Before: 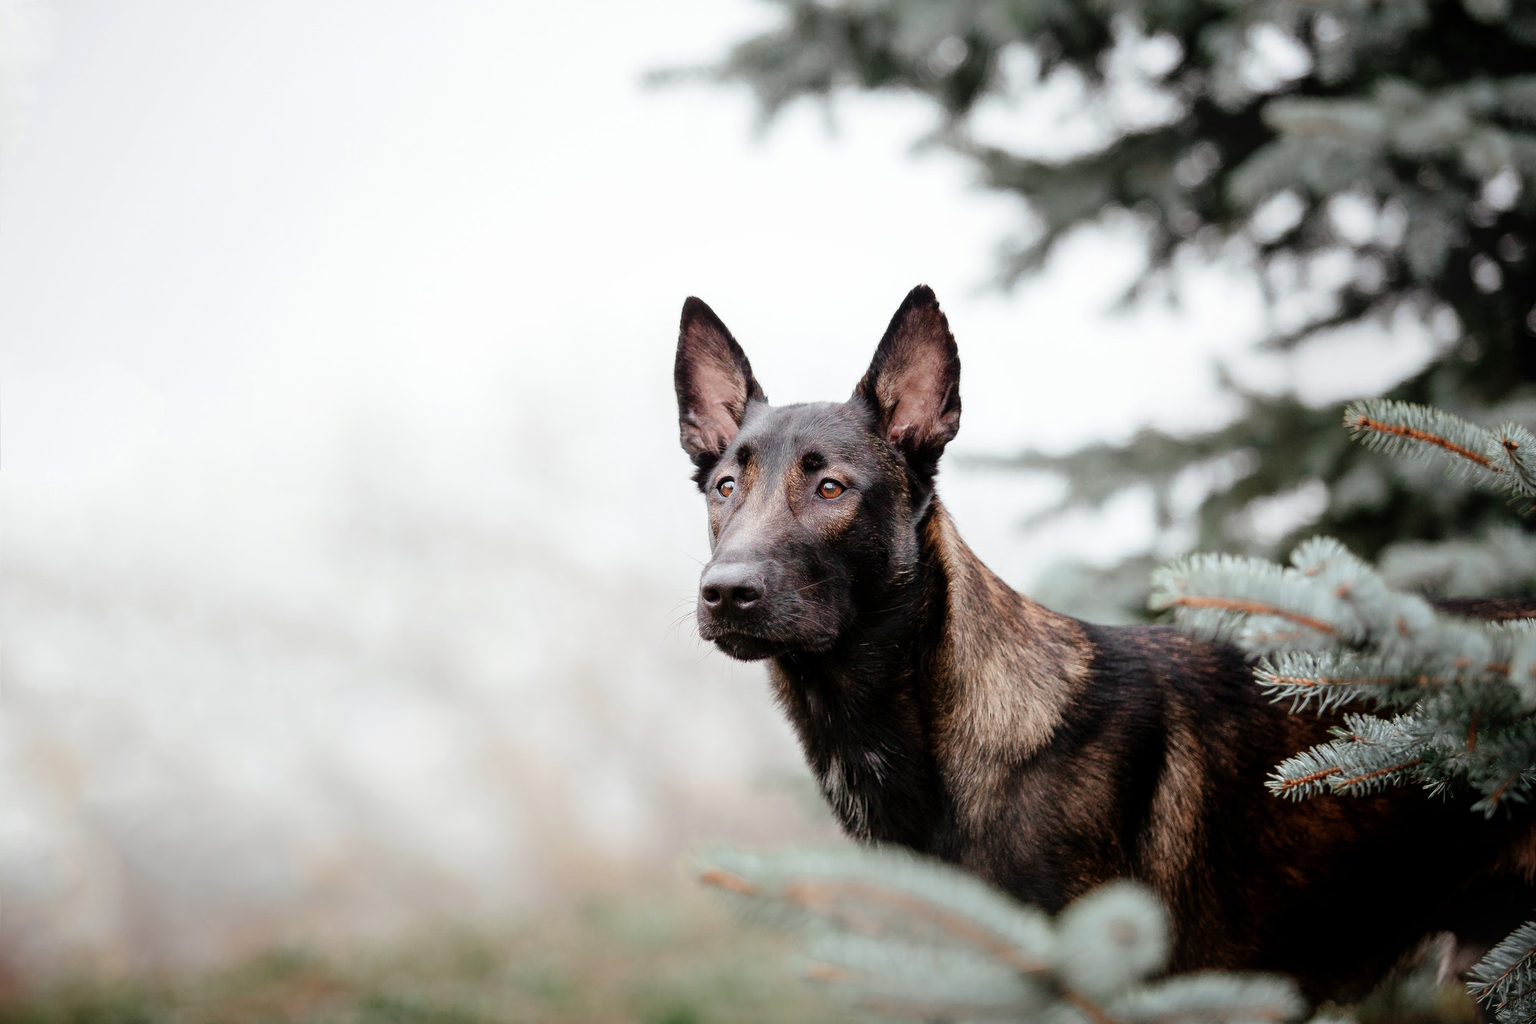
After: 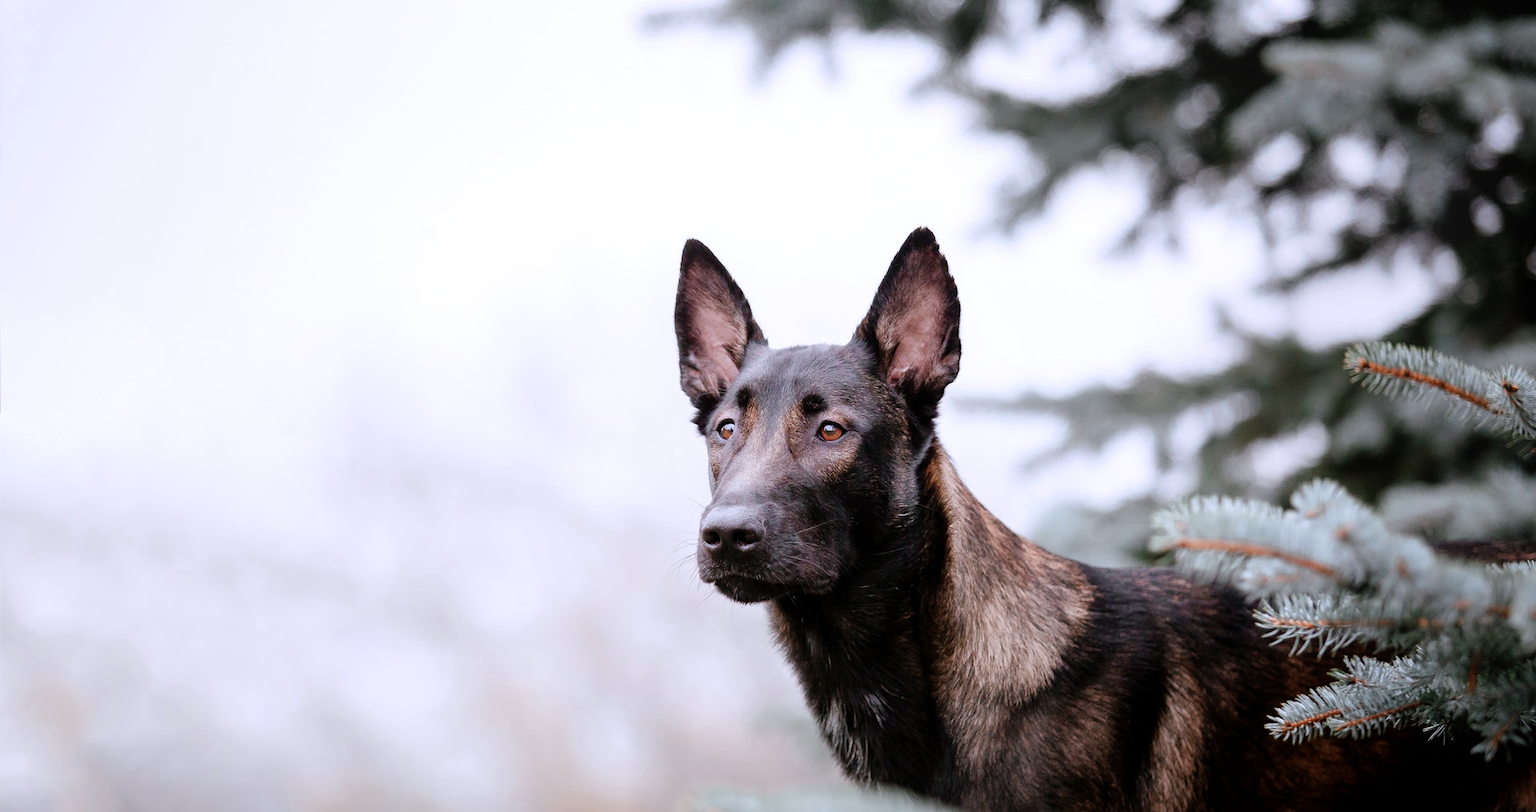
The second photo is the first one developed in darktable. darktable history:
crop and rotate: top 5.667%, bottom 14.937%
white balance: red 1.004, blue 1.096
